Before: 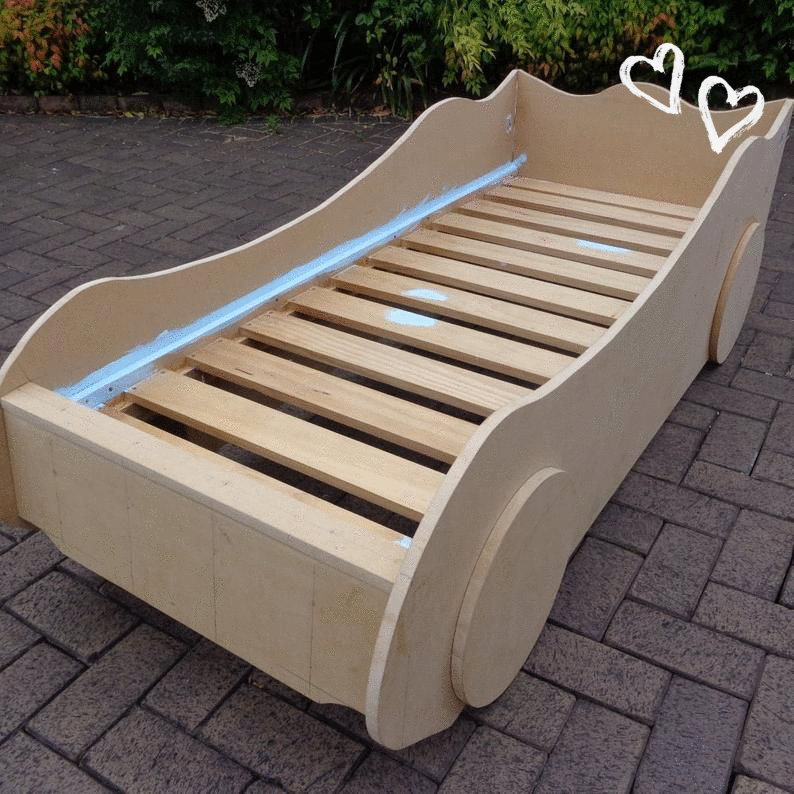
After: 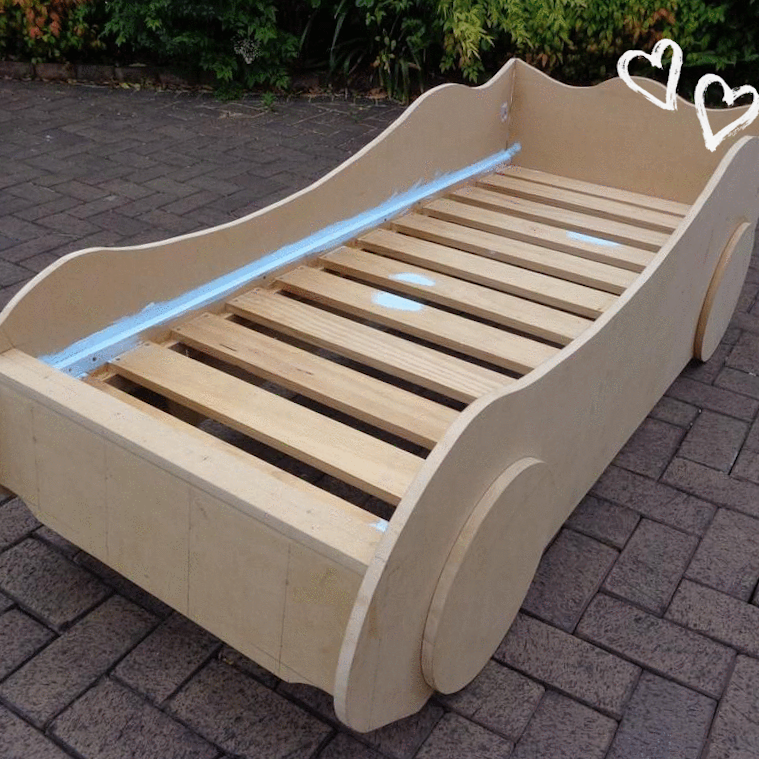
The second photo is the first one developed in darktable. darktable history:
crop and rotate: angle -2.64°
